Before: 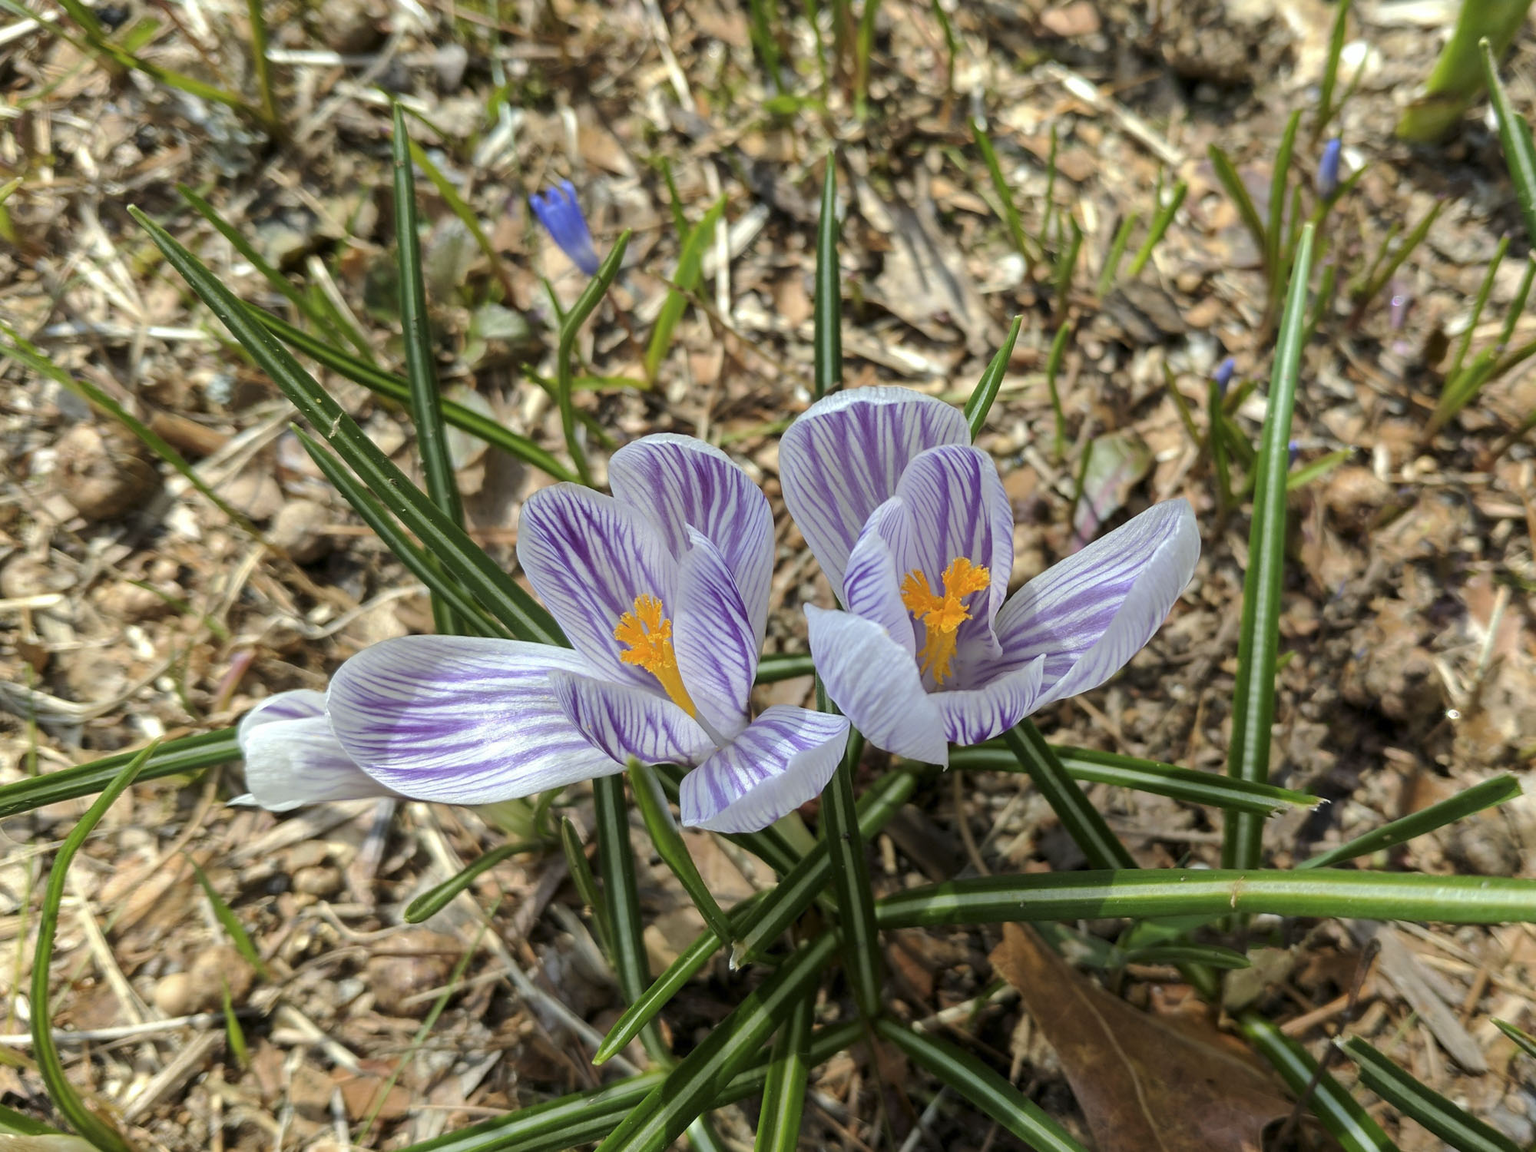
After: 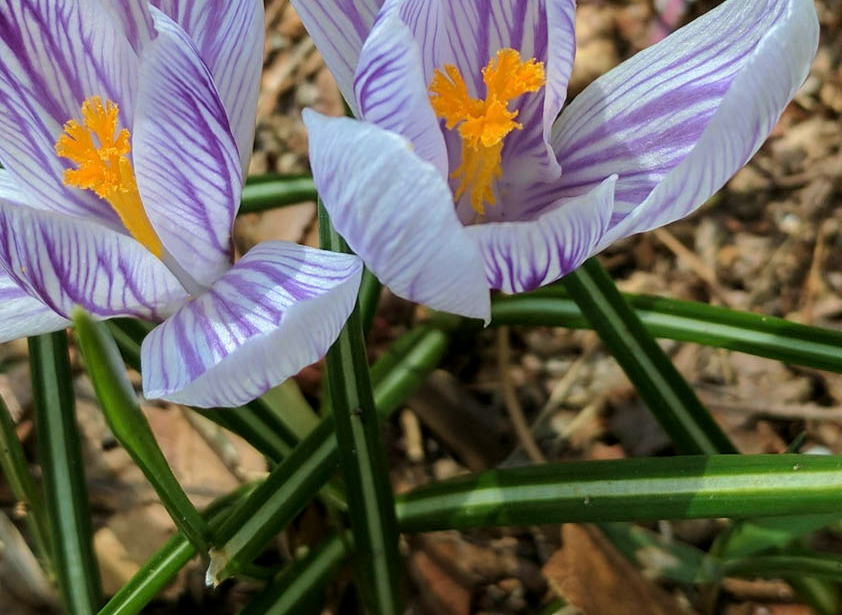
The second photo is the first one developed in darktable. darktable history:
crop: left 37.221%, top 45.169%, right 20.63%, bottom 13.777%
velvia: strength 27%
